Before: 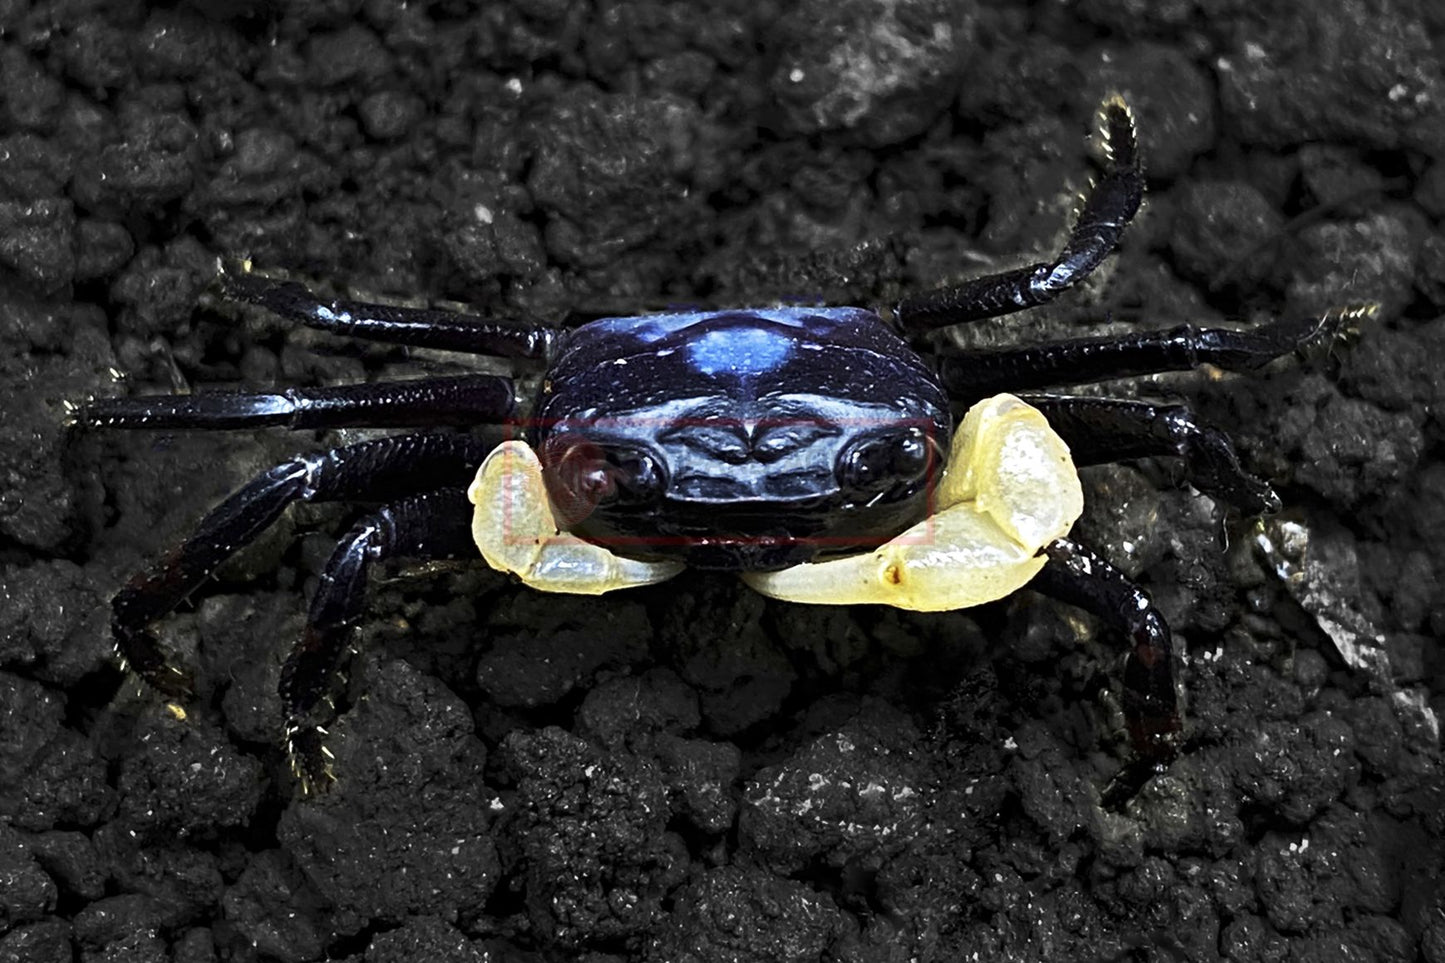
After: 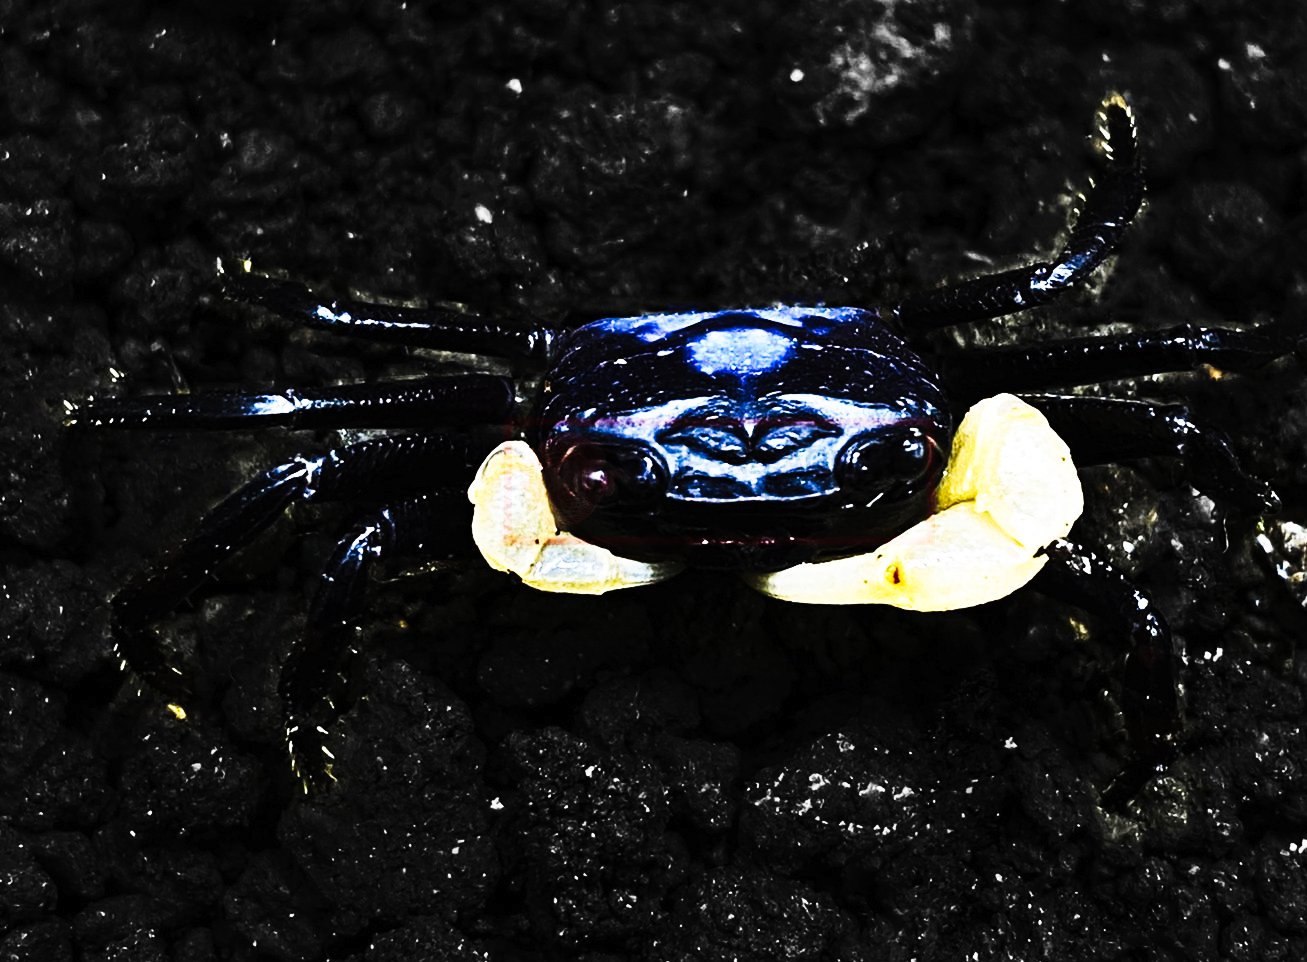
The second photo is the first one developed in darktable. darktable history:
tone curve: curves: ch0 [(0, 0) (0.003, 0.006) (0.011, 0.008) (0.025, 0.011) (0.044, 0.015) (0.069, 0.019) (0.1, 0.023) (0.136, 0.03) (0.177, 0.042) (0.224, 0.065) (0.277, 0.103) (0.335, 0.177) (0.399, 0.294) (0.468, 0.463) (0.543, 0.639) (0.623, 0.805) (0.709, 0.909) (0.801, 0.967) (0.898, 0.989) (1, 1)], preserve colors none
crop: right 9.509%, bottom 0.031%
